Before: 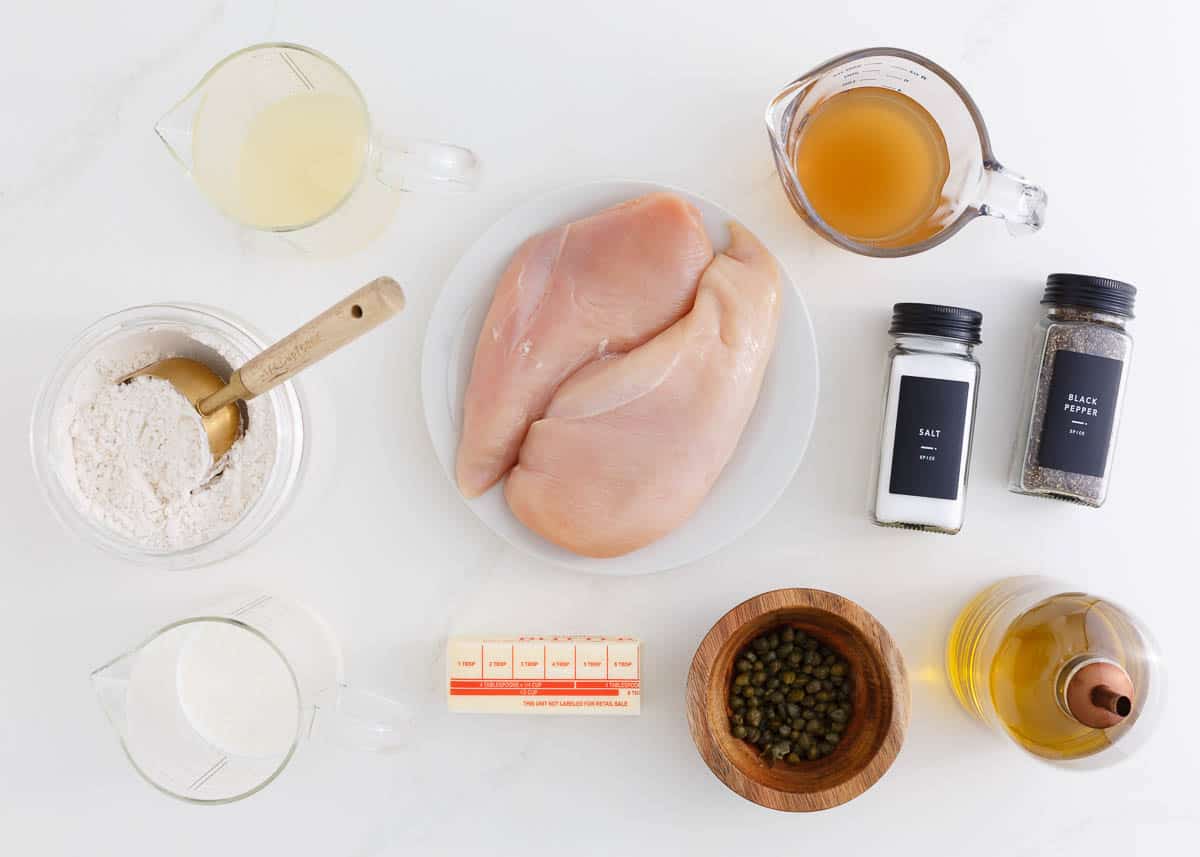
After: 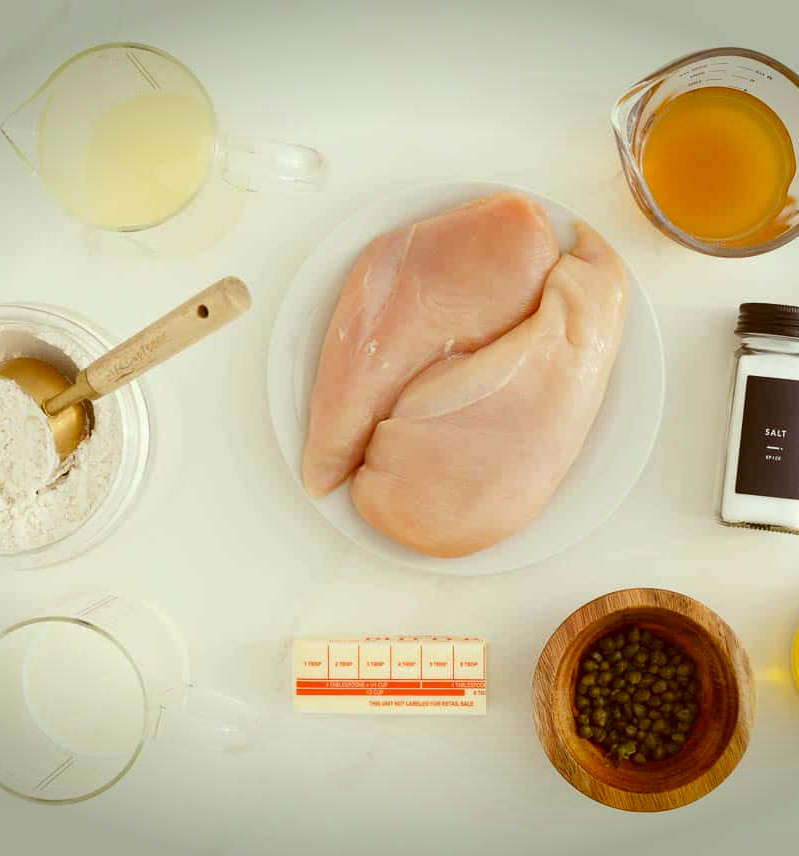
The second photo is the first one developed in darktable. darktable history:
vignetting: fall-off start 100.85%, saturation 0.373, width/height ratio 1.308
crop and rotate: left 12.886%, right 20.454%
color correction: highlights a* -6, highlights b* 9.42, shadows a* 10.22, shadows b* 23.77
